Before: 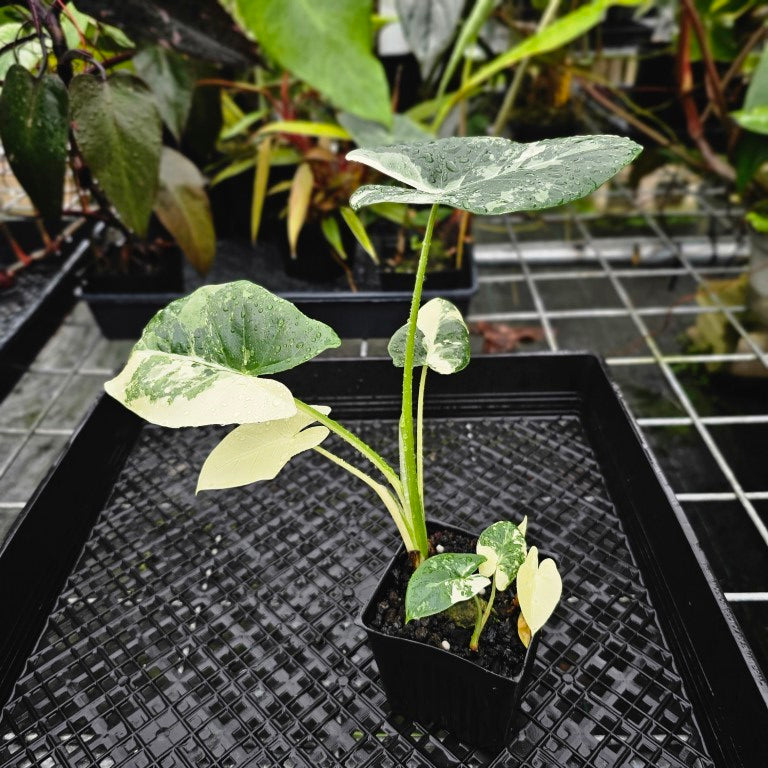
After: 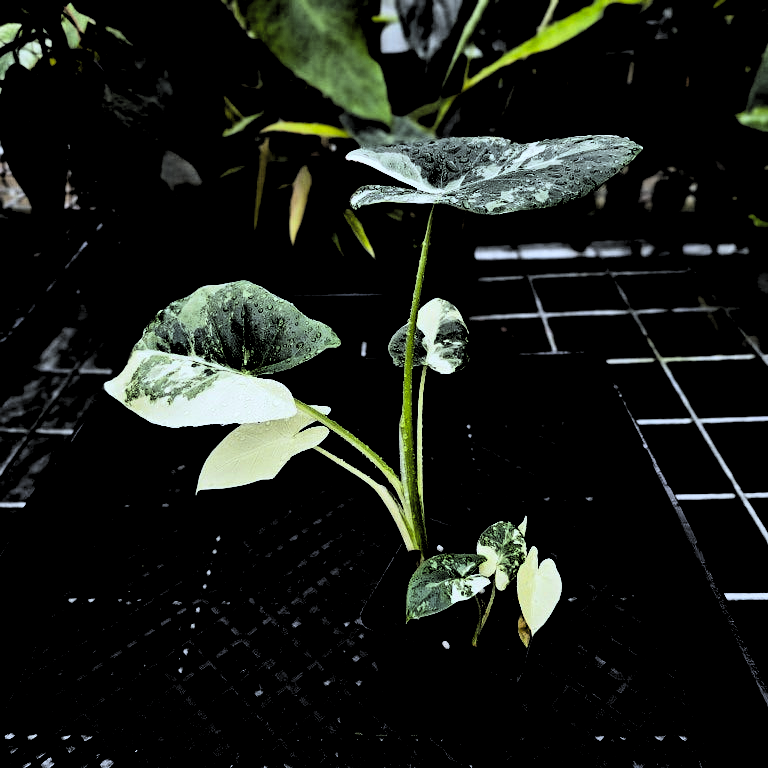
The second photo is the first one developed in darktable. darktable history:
levels: levels [0.514, 0.759, 1]
white balance: red 0.931, blue 1.11
contrast brightness saturation: contrast 0.32, brightness -0.08, saturation 0.17
